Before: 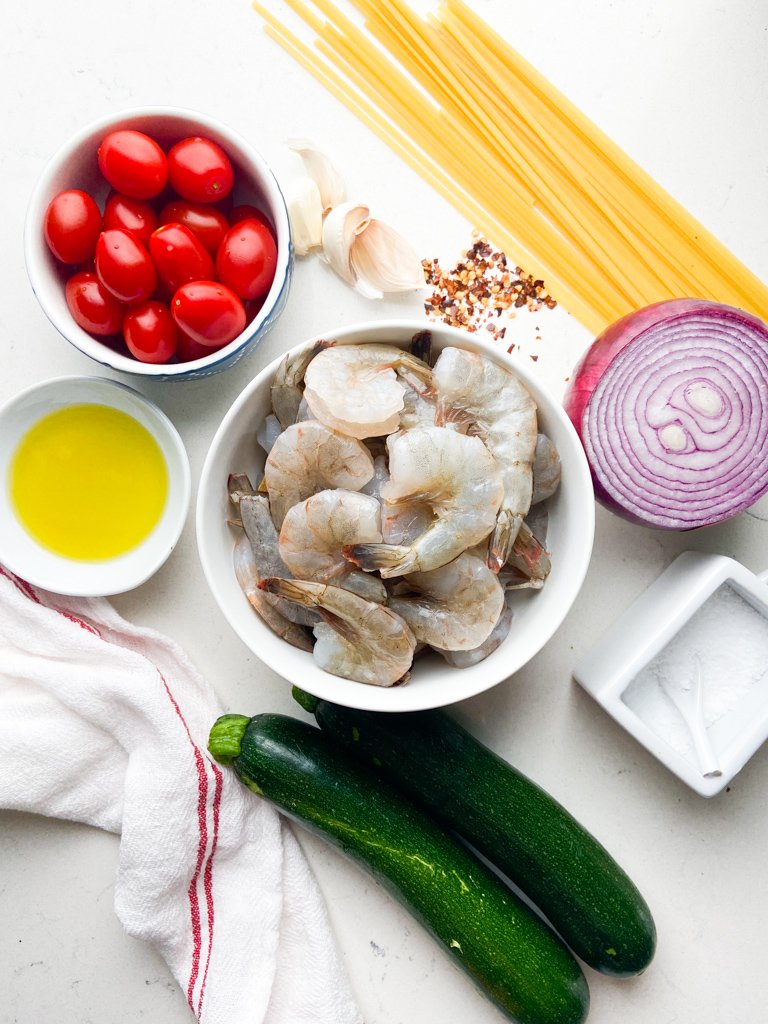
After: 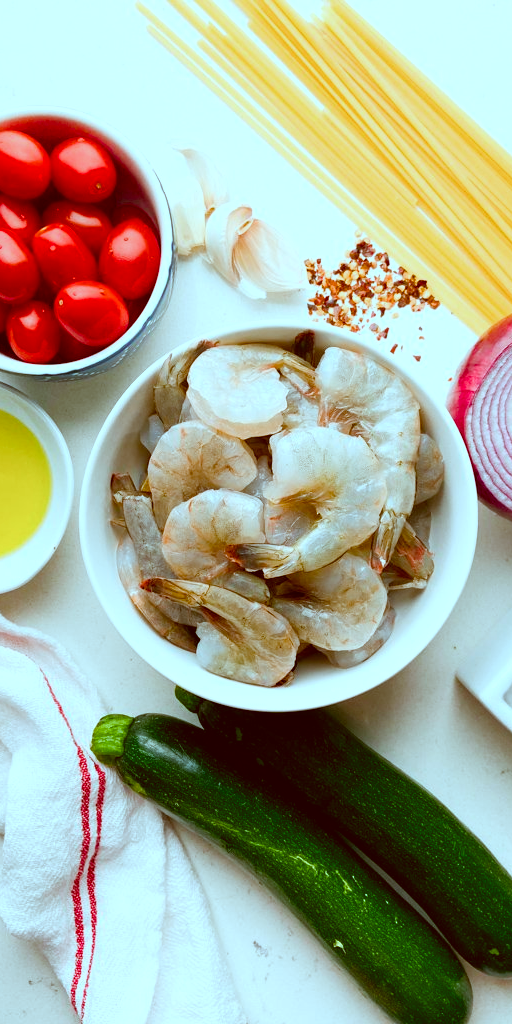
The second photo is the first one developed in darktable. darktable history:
color correction: highlights a* -14.49, highlights b* -16.82, shadows a* 10.59, shadows b* 30.13
crop and rotate: left 15.288%, right 18.005%
color balance rgb: perceptual saturation grading › global saturation 26.112%, perceptual saturation grading › highlights -28.966%, perceptual saturation grading › mid-tones 15.273%, perceptual saturation grading › shadows 33.365%, global vibrance 9.792%
